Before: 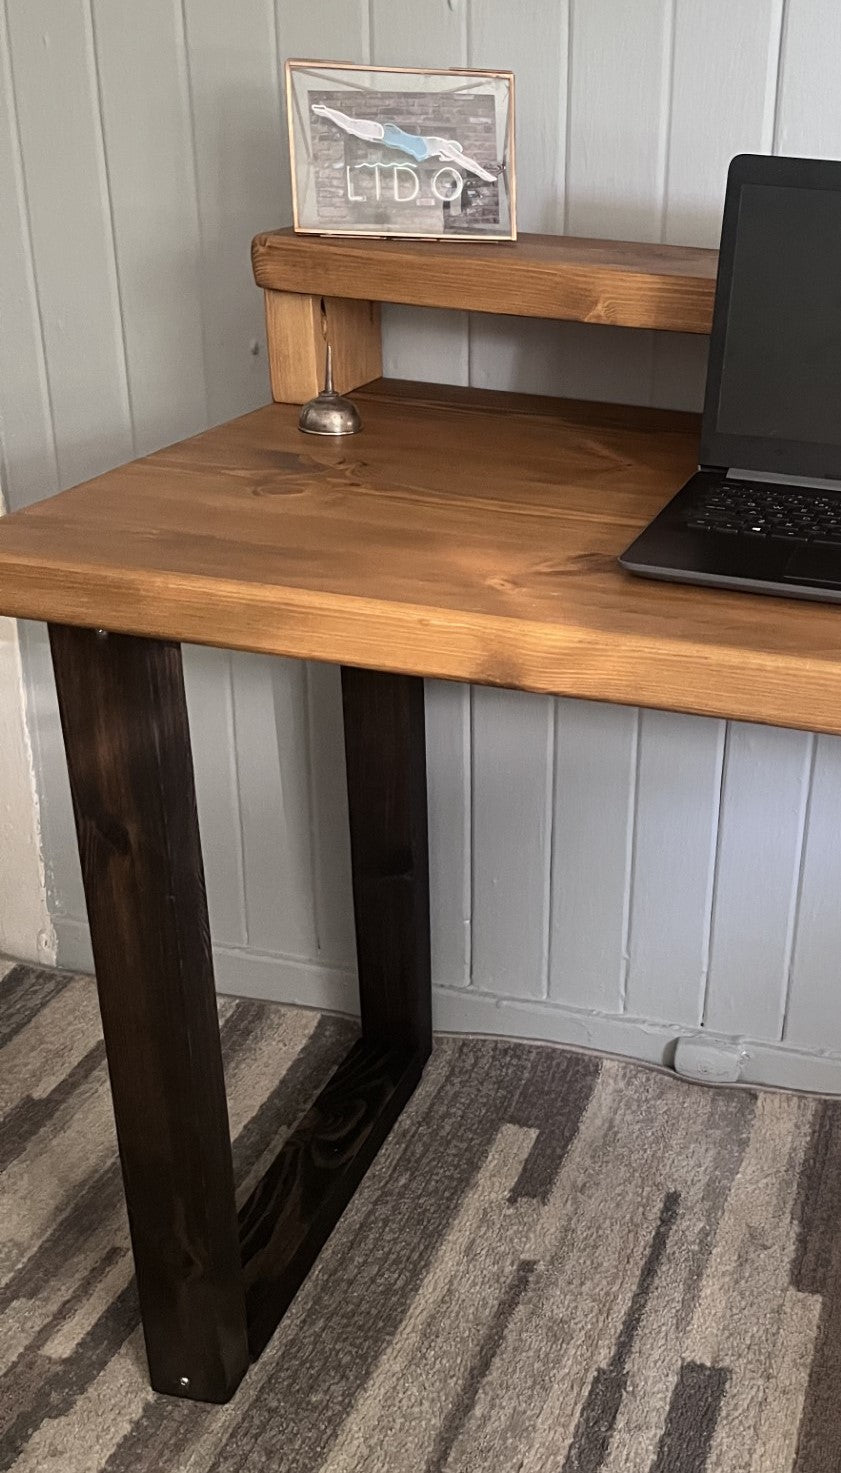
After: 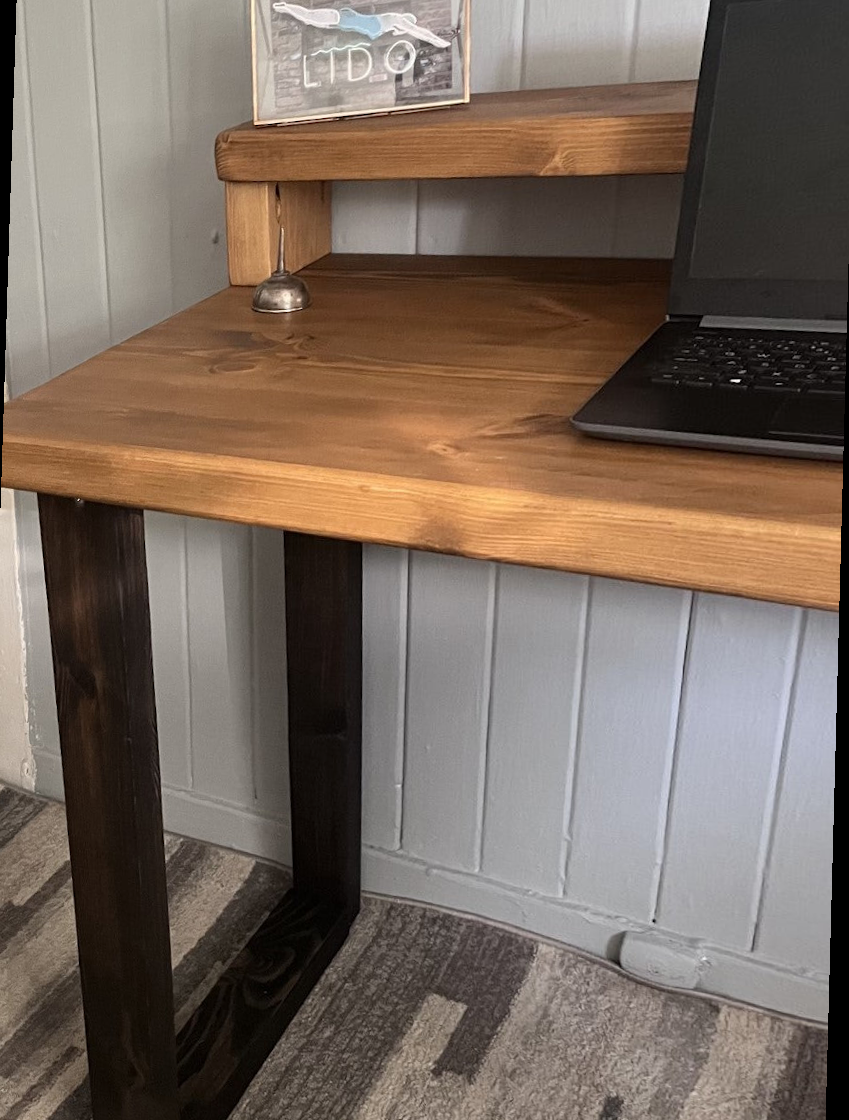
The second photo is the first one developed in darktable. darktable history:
crop and rotate: top 5.609%, bottom 5.609%
rotate and perspective: rotation 1.69°, lens shift (vertical) -0.023, lens shift (horizontal) -0.291, crop left 0.025, crop right 0.988, crop top 0.092, crop bottom 0.842
